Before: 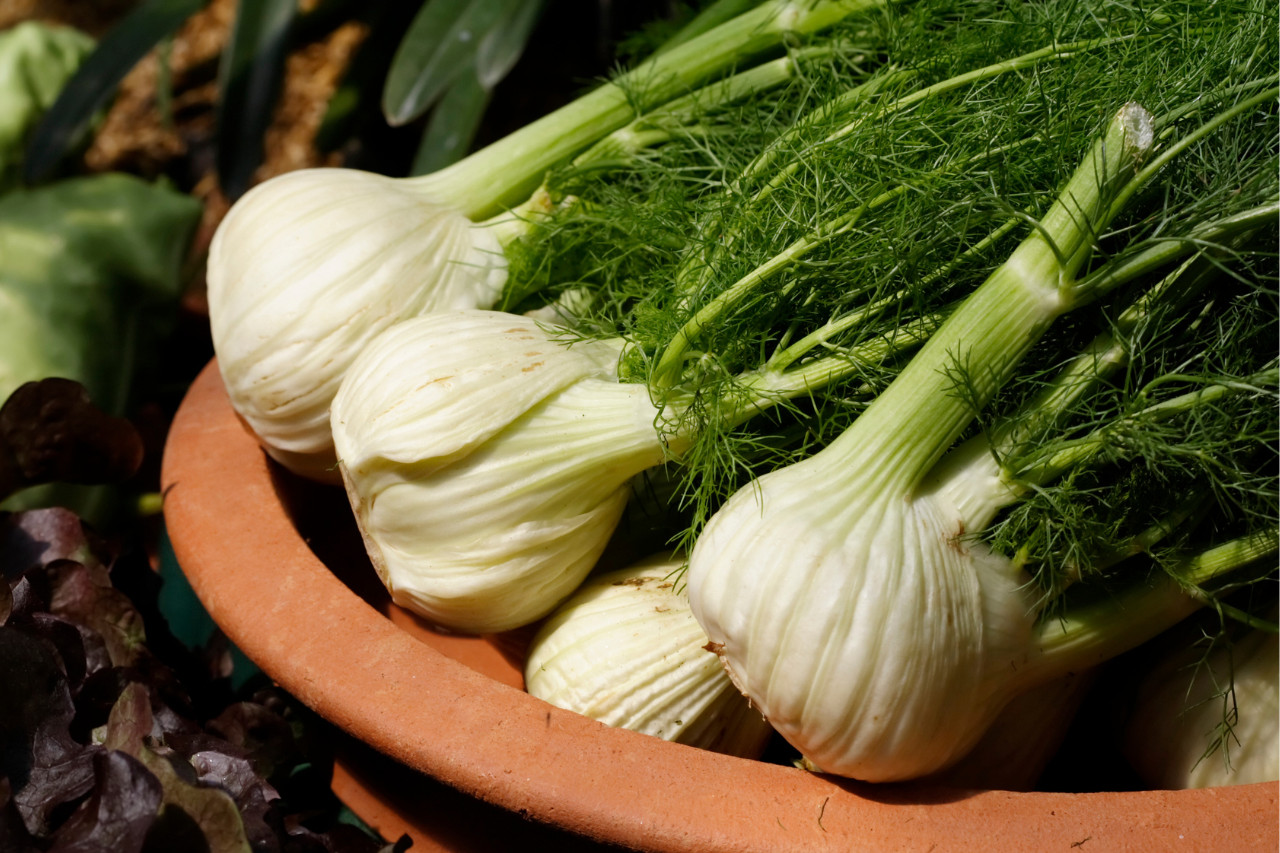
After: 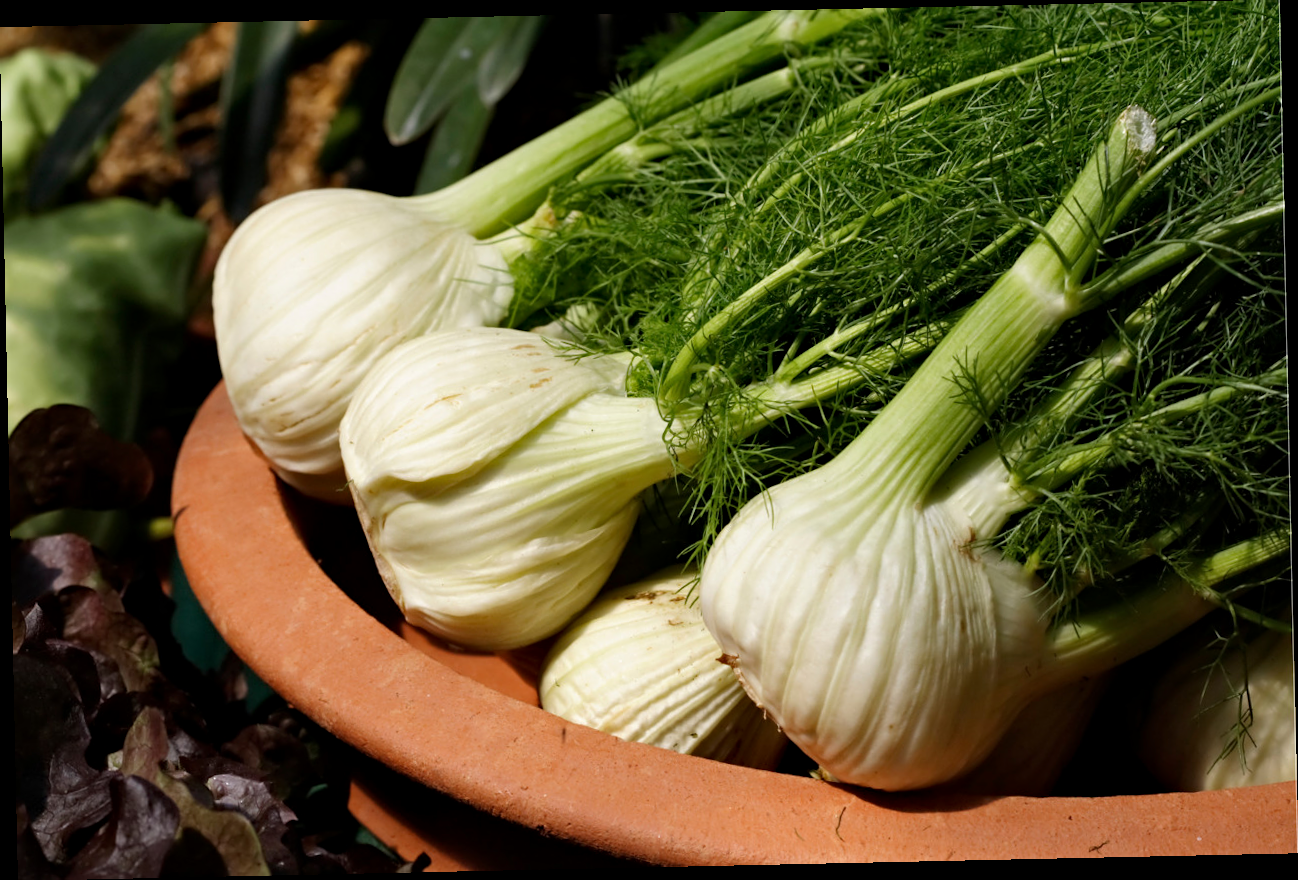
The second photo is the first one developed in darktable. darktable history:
contrast equalizer: y [[0.5, 0.504, 0.515, 0.527, 0.535, 0.534], [0.5 ×6], [0.491, 0.387, 0.179, 0.068, 0.068, 0.068], [0 ×5, 0.023], [0 ×6]]
rotate and perspective: rotation -1.24°, automatic cropping off
